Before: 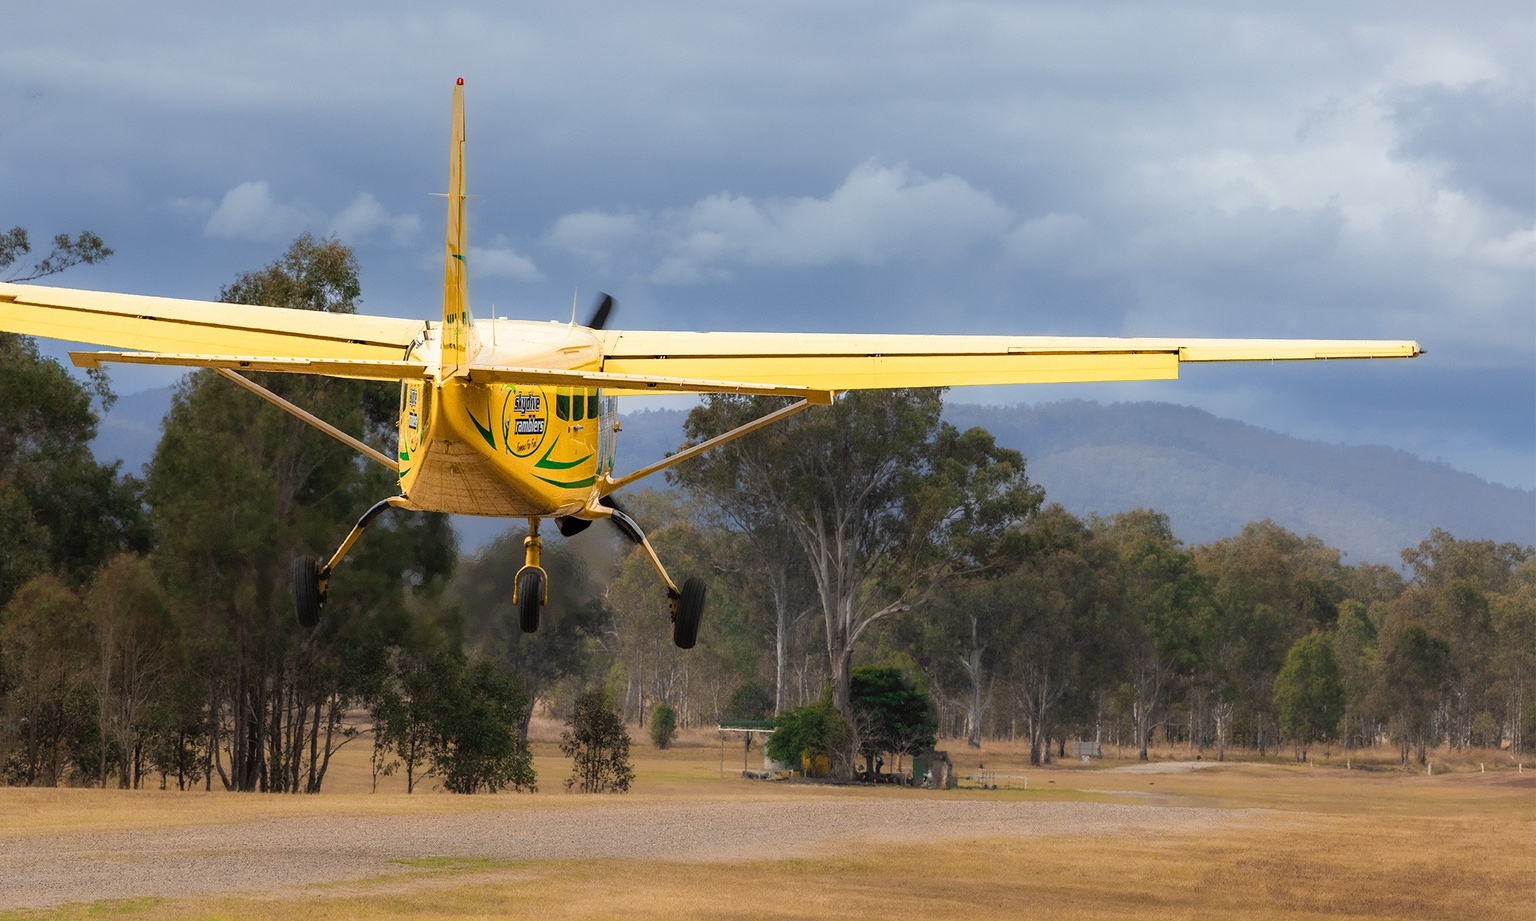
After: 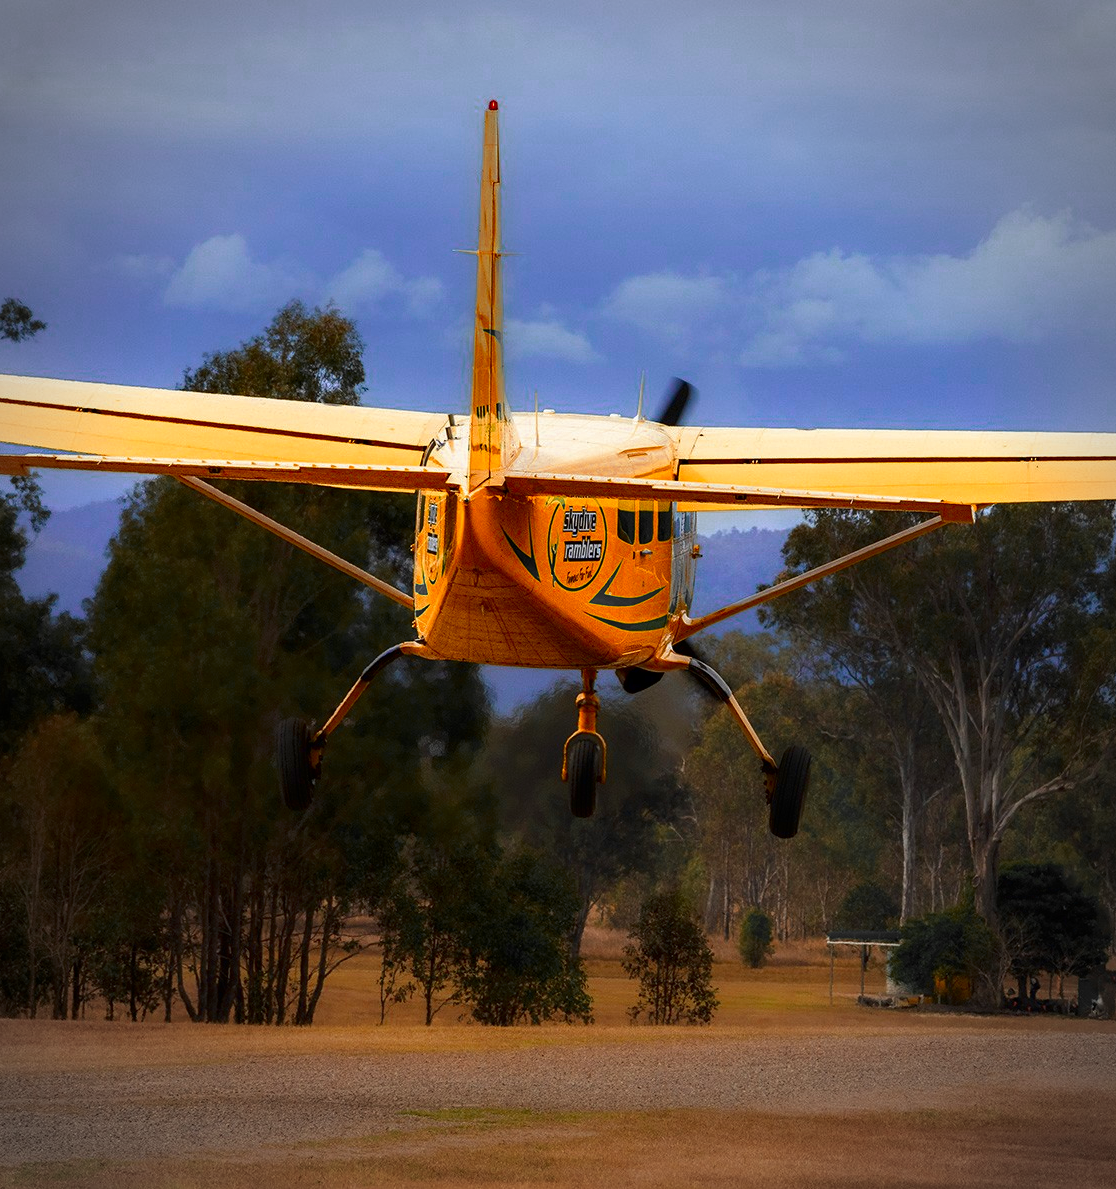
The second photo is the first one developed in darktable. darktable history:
crop: left 5.114%, right 38.589%
contrast brightness saturation: brightness -0.25, saturation 0.2
vignetting: automatic ratio true
color zones: curves: ch0 [(0, 0.363) (0.128, 0.373) (0.25, 0.5) (0.402, 0.407) (0.521, 0.525) (0.63, 0.559) (0.729, 0.662) (0.867, 0.471)]; ch1 [(0, 0.515) (0.136, 0.618) (0.25, 0.5) (0.378, 0) (0.516, 0) (0.622, 0.593) (0.737, 0.819) (0.87, 0.593)]; ch2 [(0, 0.529) (0.128, 0.471) (0.282, 0.451) (0.386, 0.662) (0.516, 0.525) (0.633, 0.554) (0.75, 0.62) (0.875, 0.441)]
